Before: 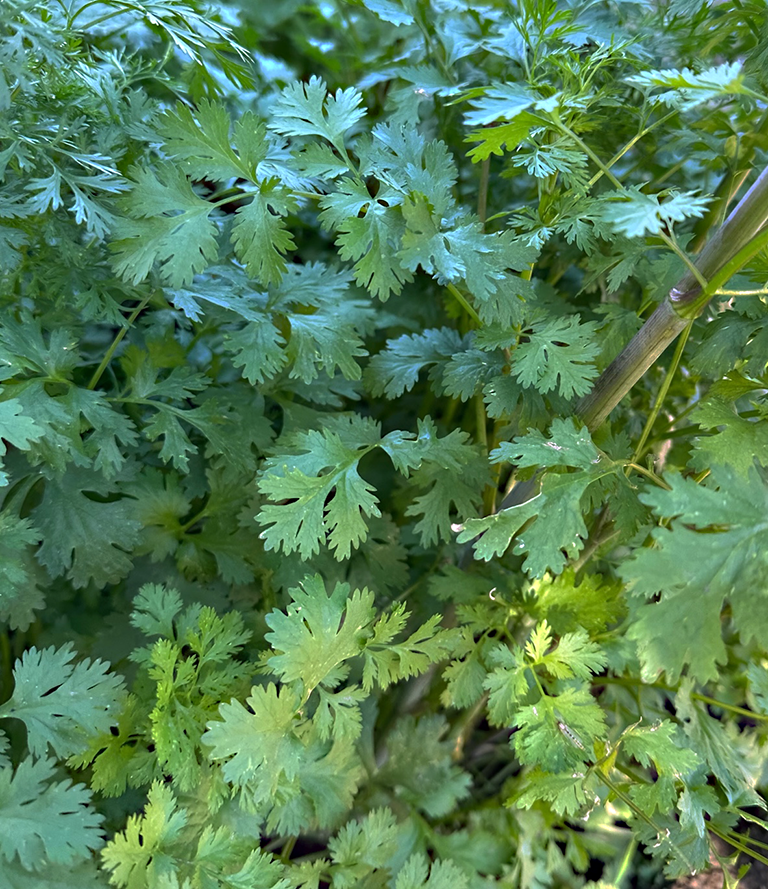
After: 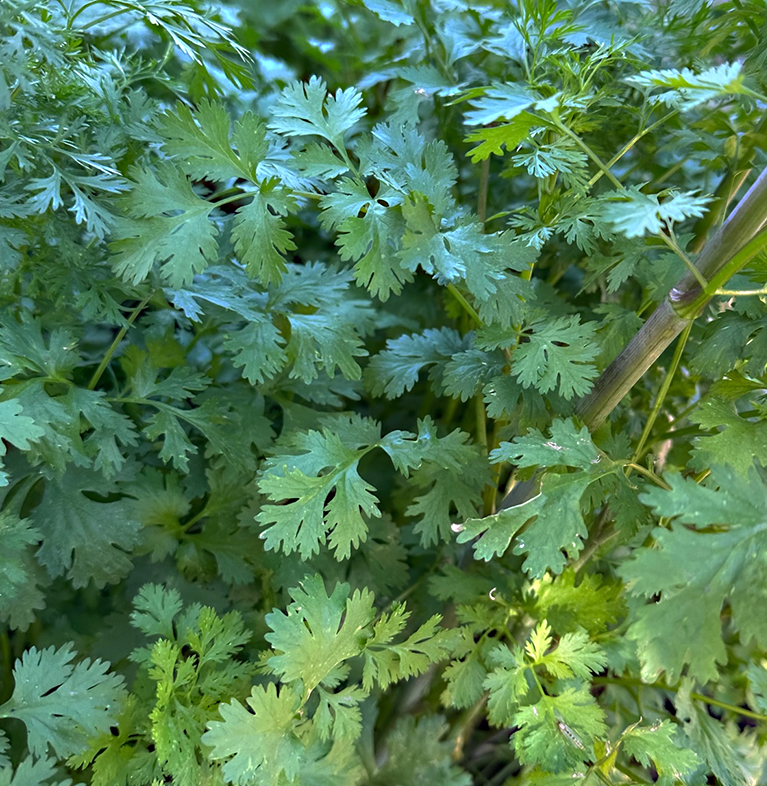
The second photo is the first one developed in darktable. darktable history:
crop and rotate: top 0%, bottom 11.49%
tone equalizer: on, module defaults
